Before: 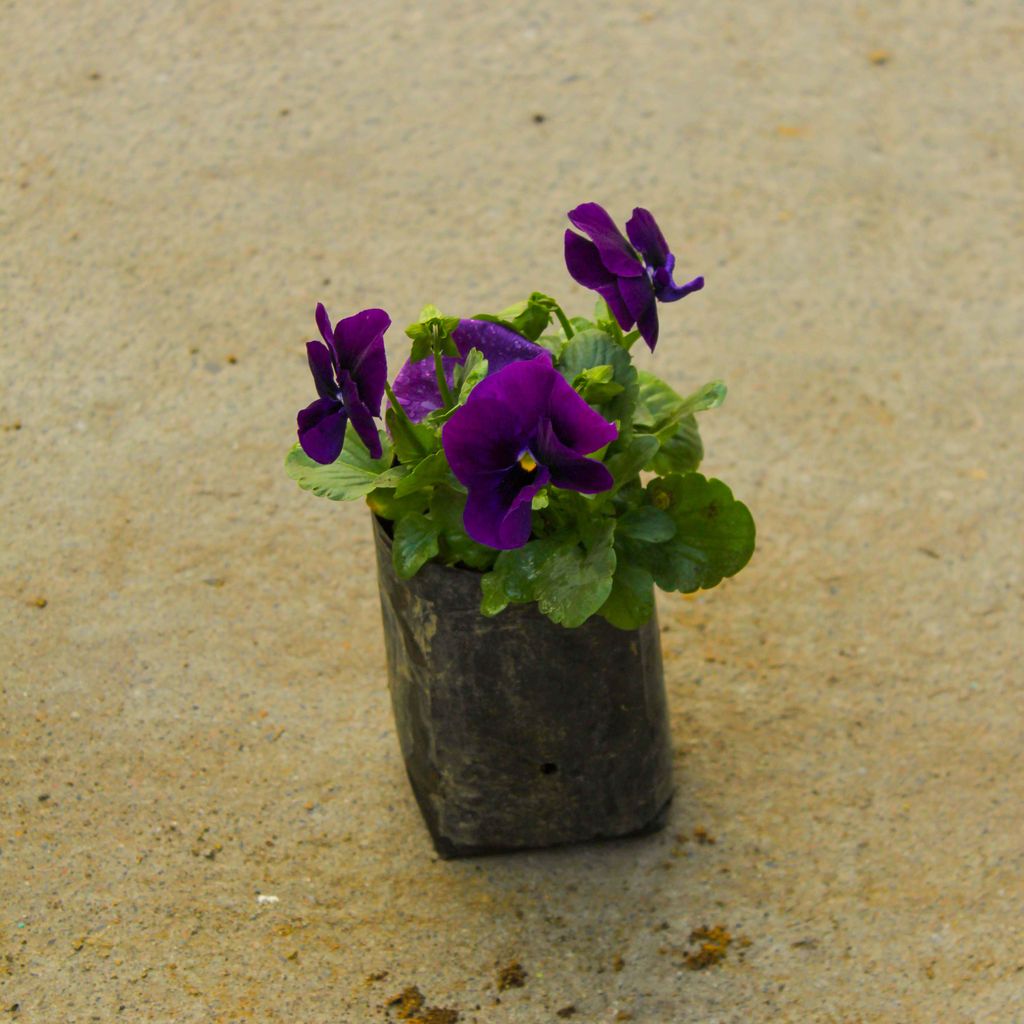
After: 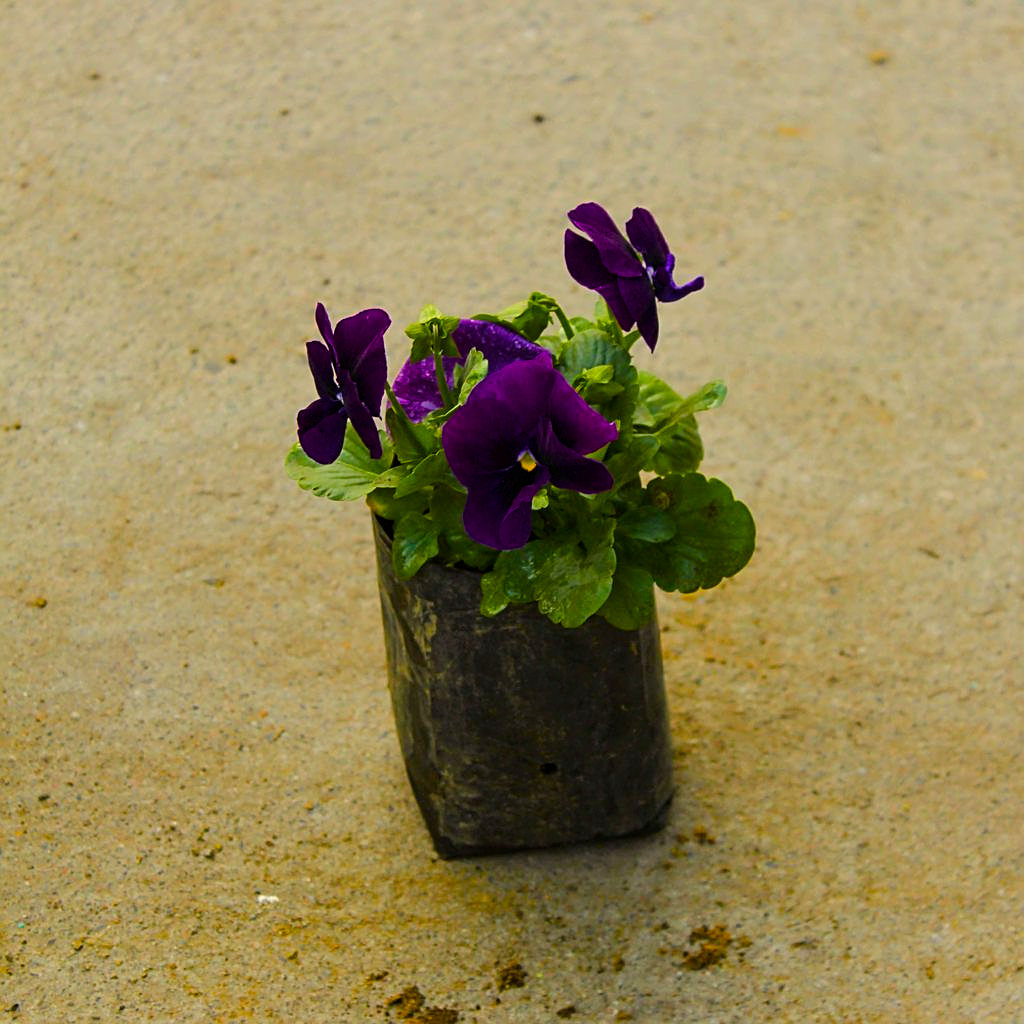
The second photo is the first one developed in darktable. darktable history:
tone curve: curves: ch0 [(0, 0) (0.08, 0.056) (0.4, 0.4) (0.6, 0.612) (0.92, 0.924) (1, 1)], color space Lab, linked channels, preserve colors none
color balance rgb: power › luminance -3.98%, power › hue 142.07°, perceptual saturation grading › global saturation 20%, perceptual saturation grading › highlights -25.03%, perceptual saturation grading › shadows 24.575%, global vibrance 24.915%
sharpen: on, module defaults
